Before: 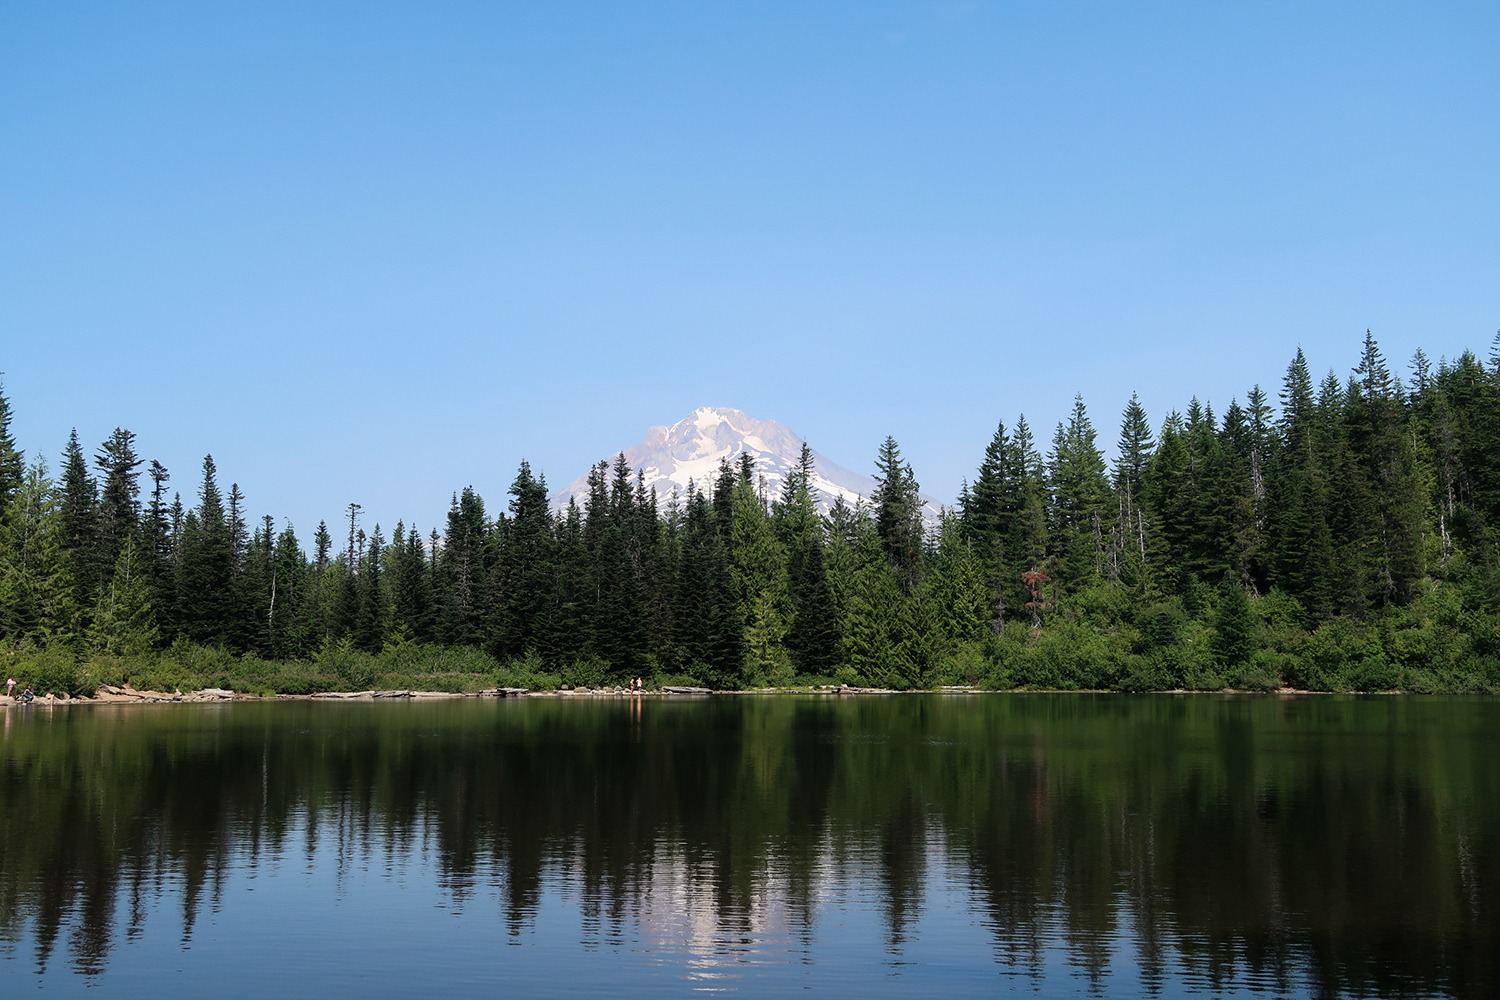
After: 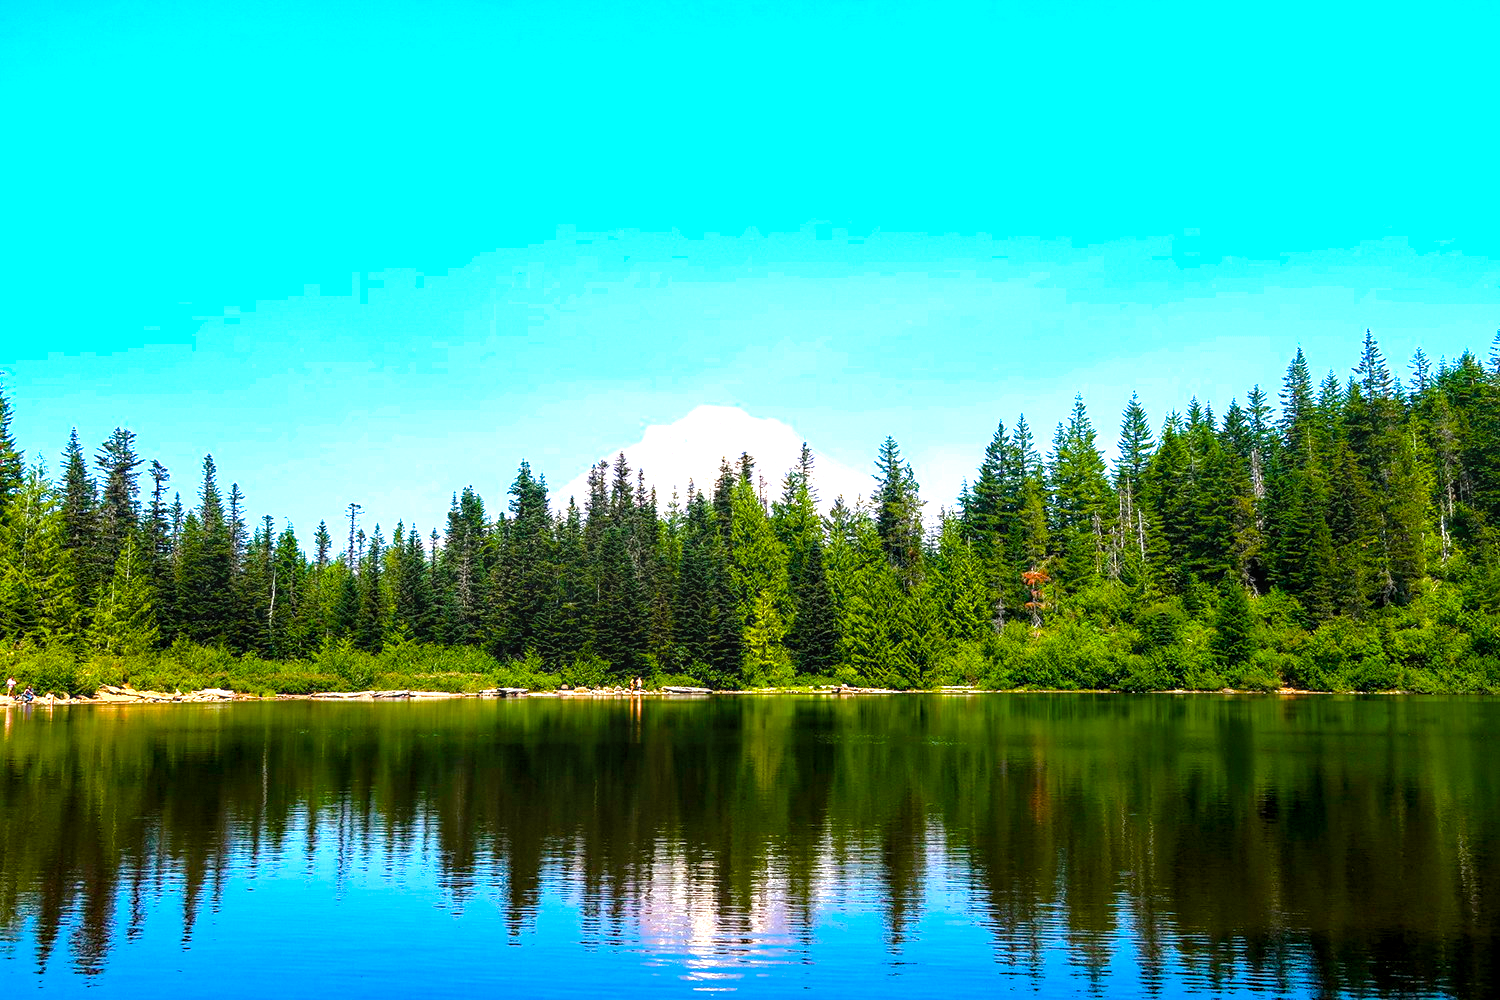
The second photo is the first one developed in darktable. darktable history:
exposure: black level correction 0.001, exposure 0.5 EV, compensate exposure bias true, compensate highlight preservation false
color balance rgb: linear chroma grading › global chroma 25%, perceptual saturation grading › global saturation 40%, perceptual saturation grading › highlights -50%, perceptual saturation grading › shadows 30%, perceptual brilliance grading › global brilliance 25%, global vibrance 60%
levels: levels [0.018, 0.493, 1]
local contrast: on, module defaults
haze removal: compatibility mode true, adaptive false
